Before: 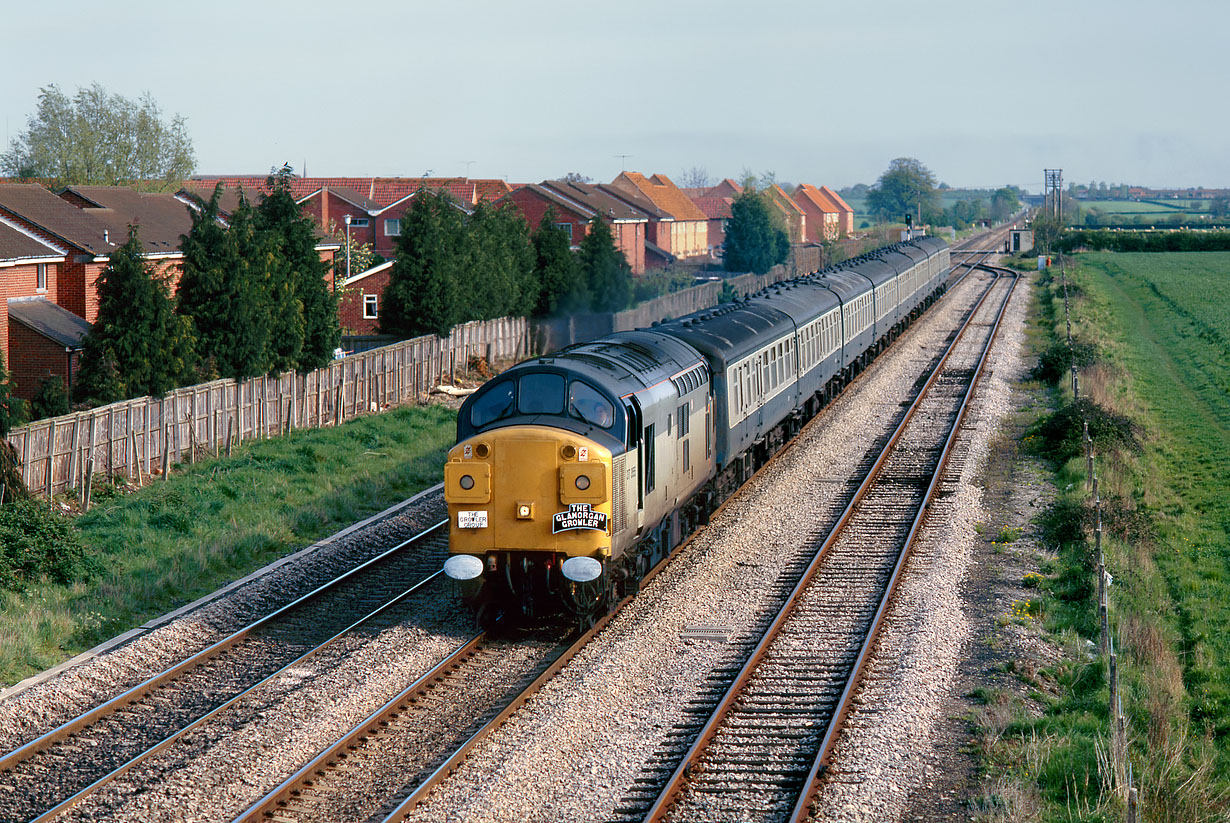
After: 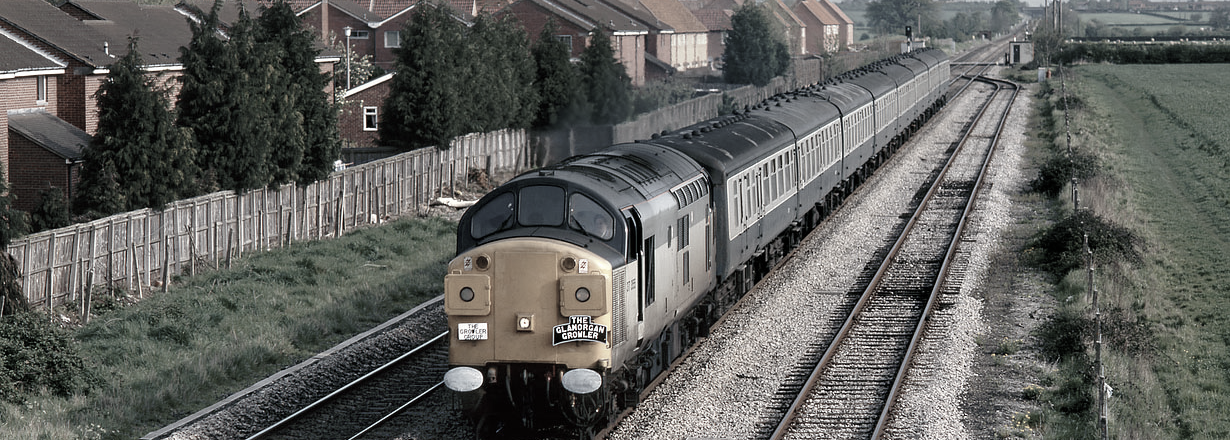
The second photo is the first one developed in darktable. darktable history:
crop and rotate: top 22.951%, bottom 23.514%
color correction: highlights b* 0.021, saturation 0.24
